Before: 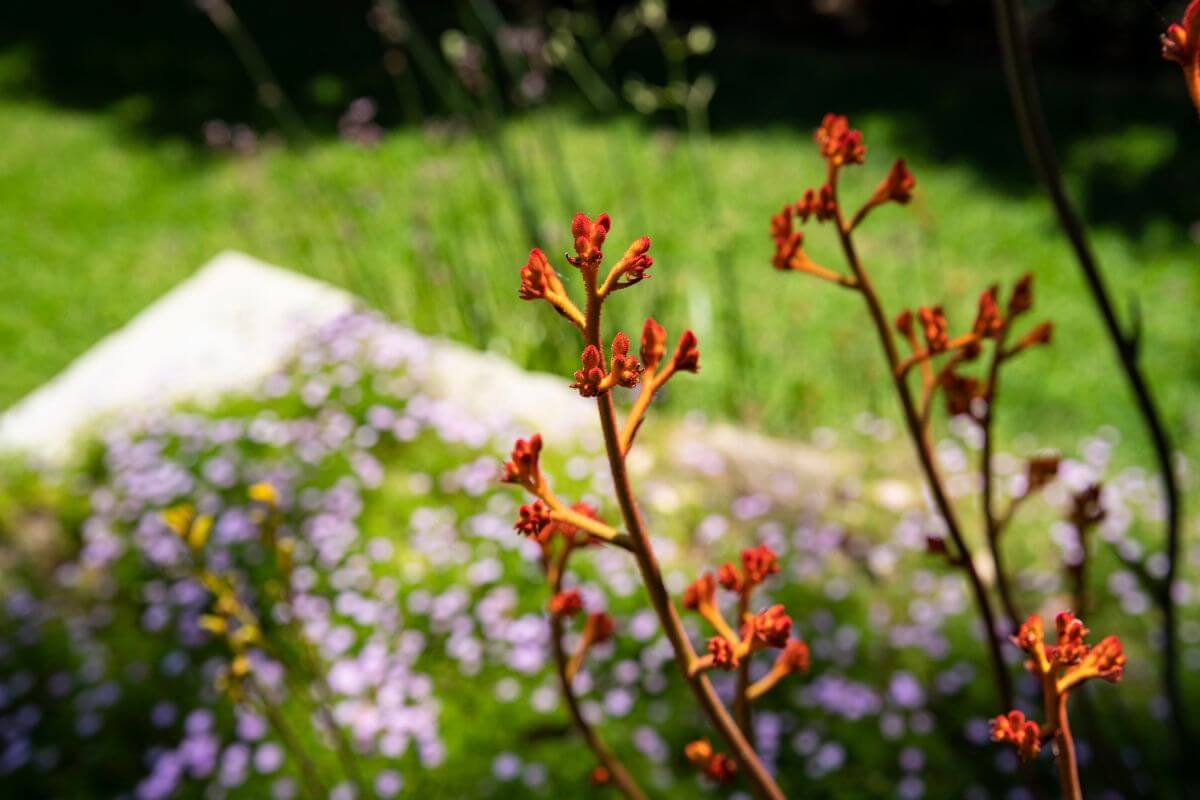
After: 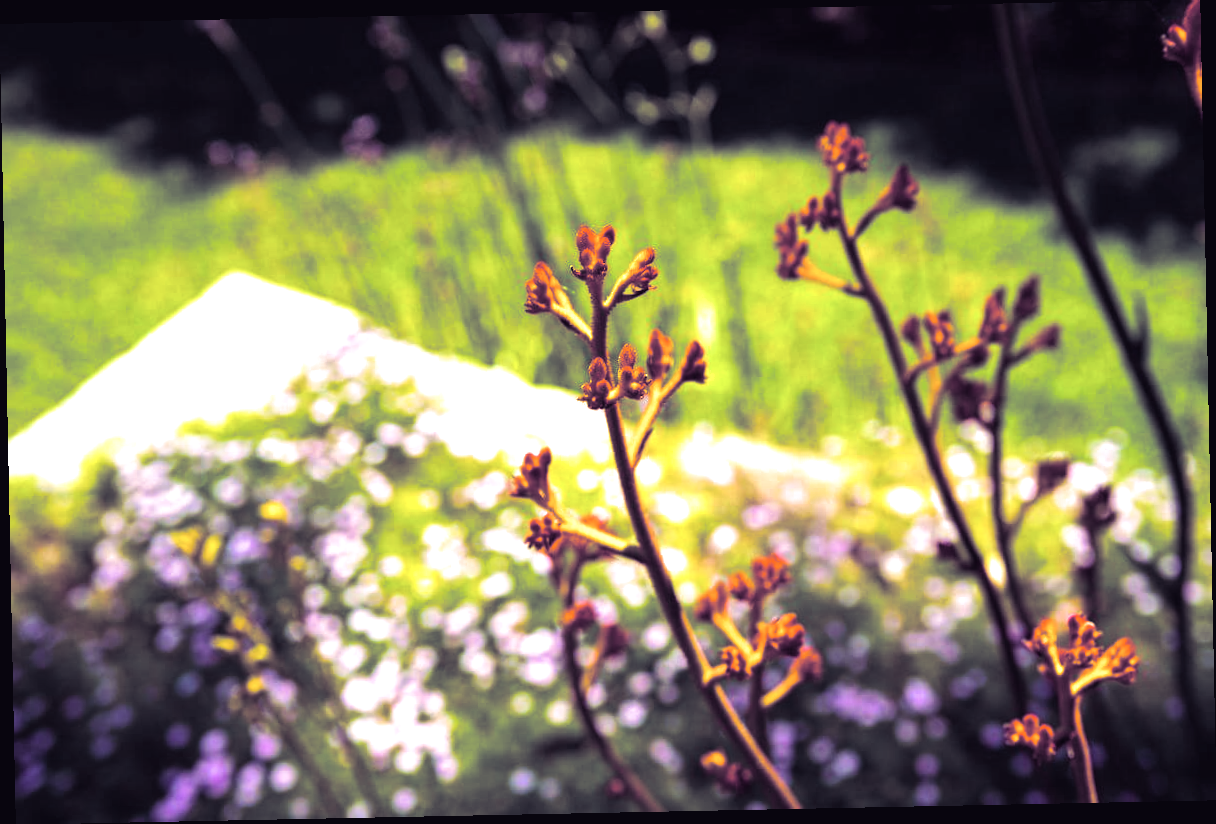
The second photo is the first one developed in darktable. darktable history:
color balance rgb: linear chroma grading › global chroma 25%, perceptual saturation grading › global saturation 40%, perceptual brilliance grading › global brilliance 30%, global vibrance 40%
split-toning: shadows › hue 255.6°, shadows › saturation 0.66, highlights › hue 43.2°, highlights › saturation 0.68, balance -50.1
rotate and perspective: rotation -1.17°, automatic cropping off
contrast brightness saturation: contrast -0.05, saturation -0.41
